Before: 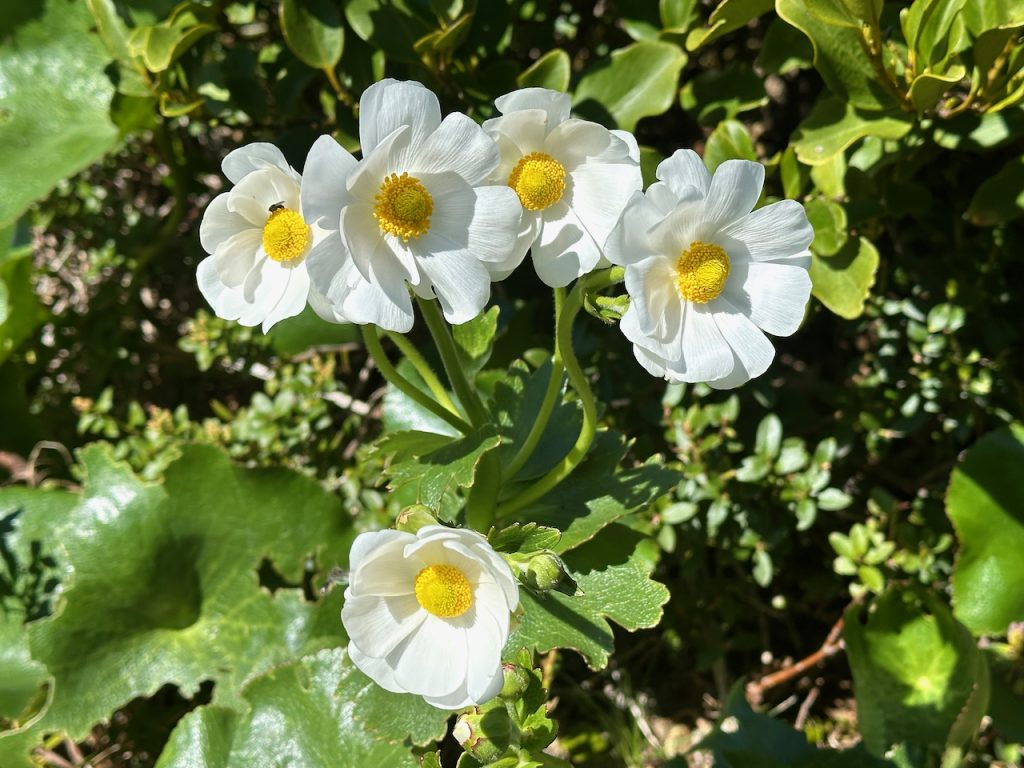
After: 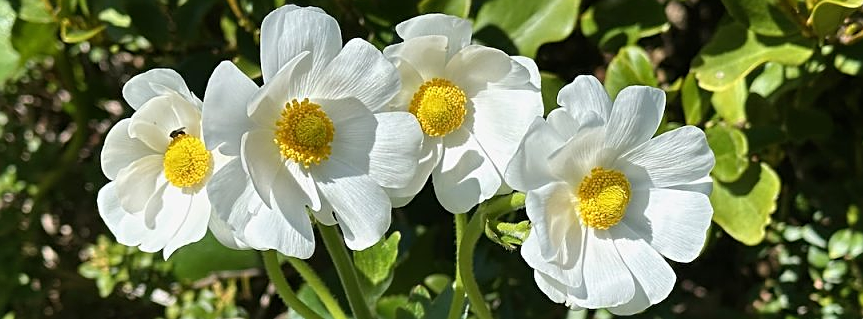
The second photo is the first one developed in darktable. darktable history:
crop and rotate: left 9.714%, top 9.666%, right 5.924%, bottom 48.783%
shadows and highlights: soften with gaussian
sharpen: on, module defaults
